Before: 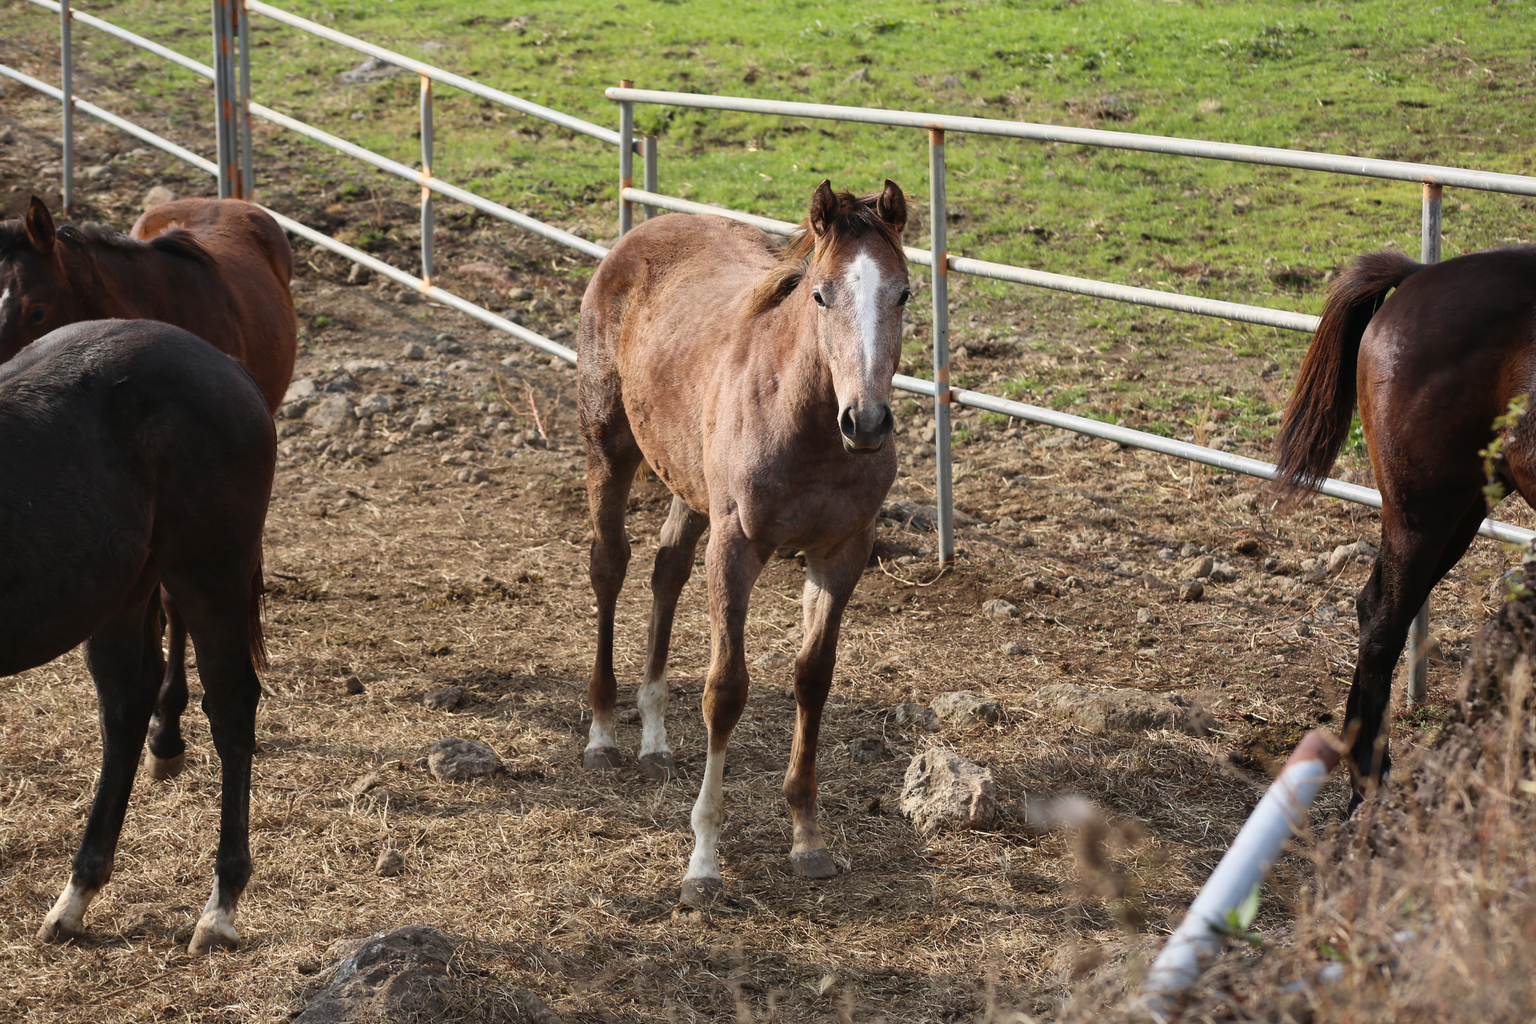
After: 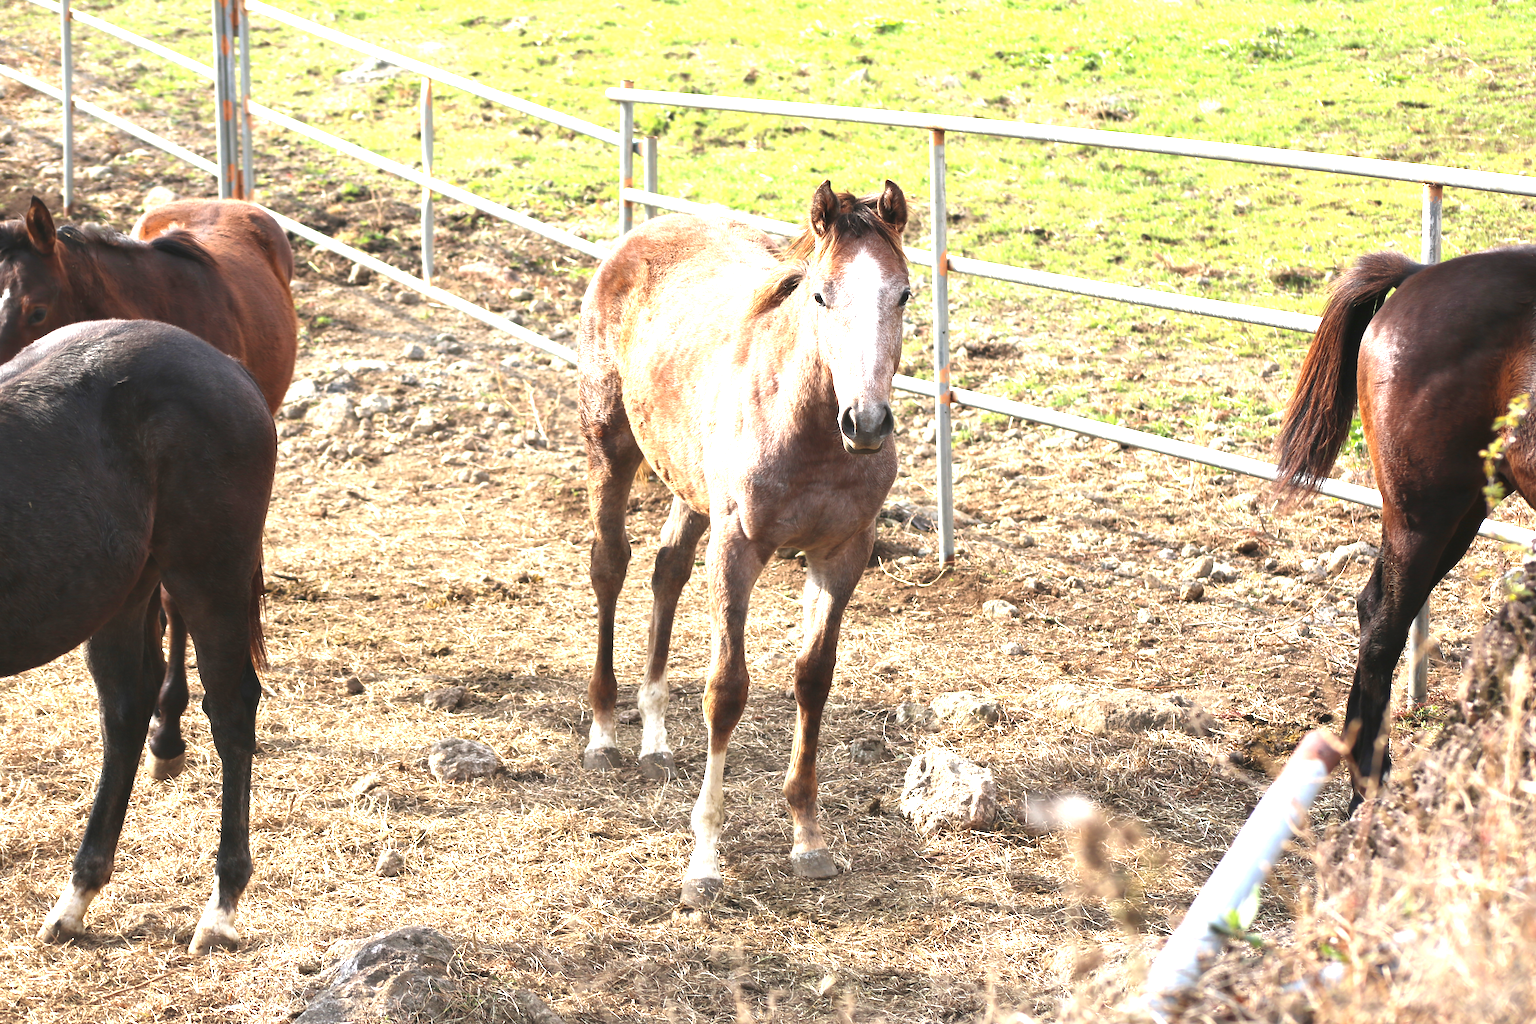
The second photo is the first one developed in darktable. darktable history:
exposure: black level correction 0, exposure 1.9 EV, compensate highlight preservation false
white balance: emerald 1
